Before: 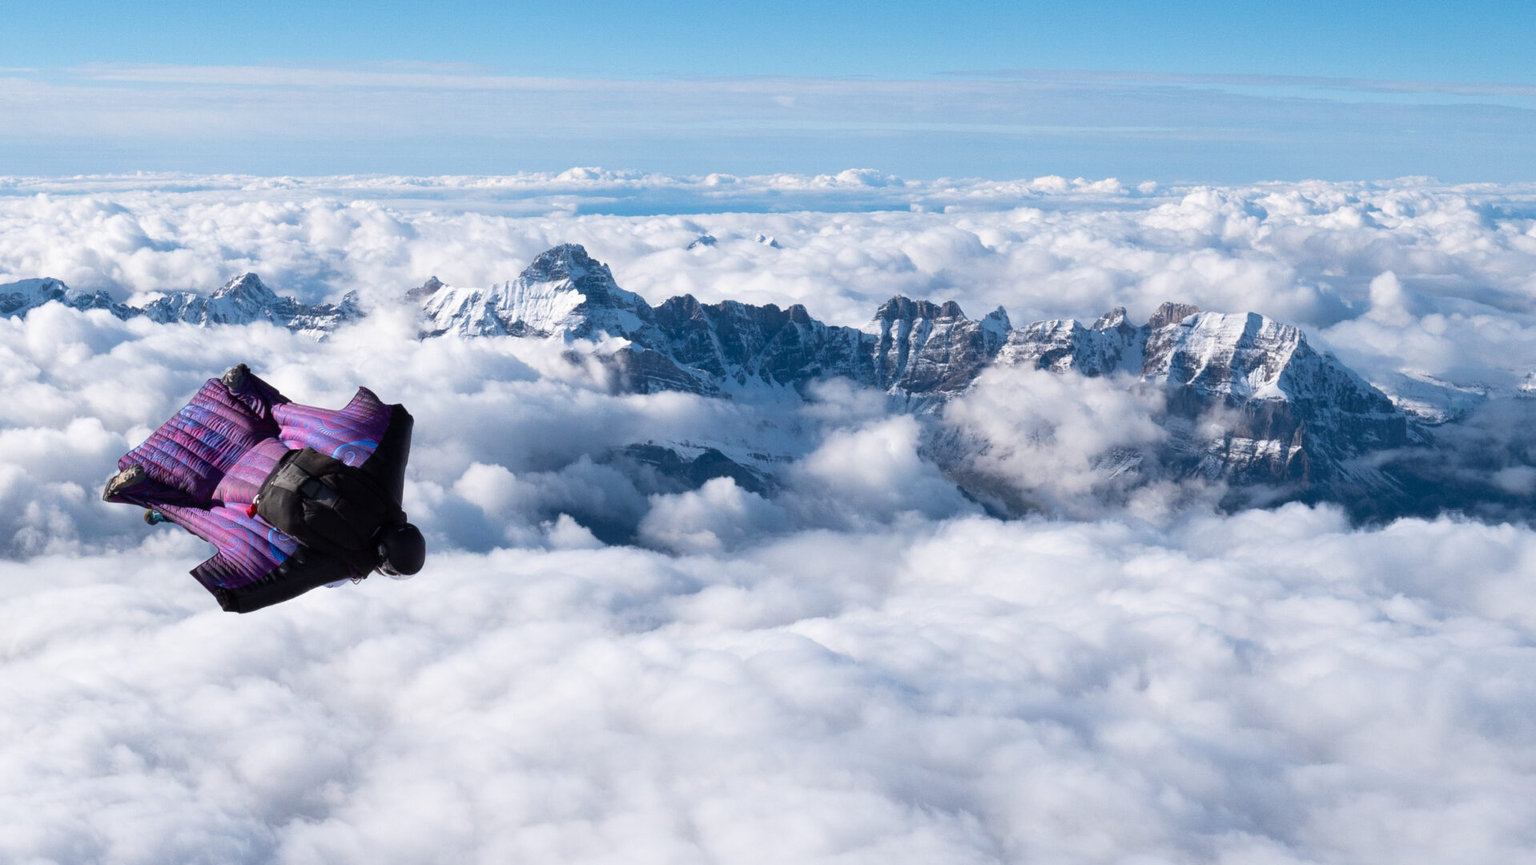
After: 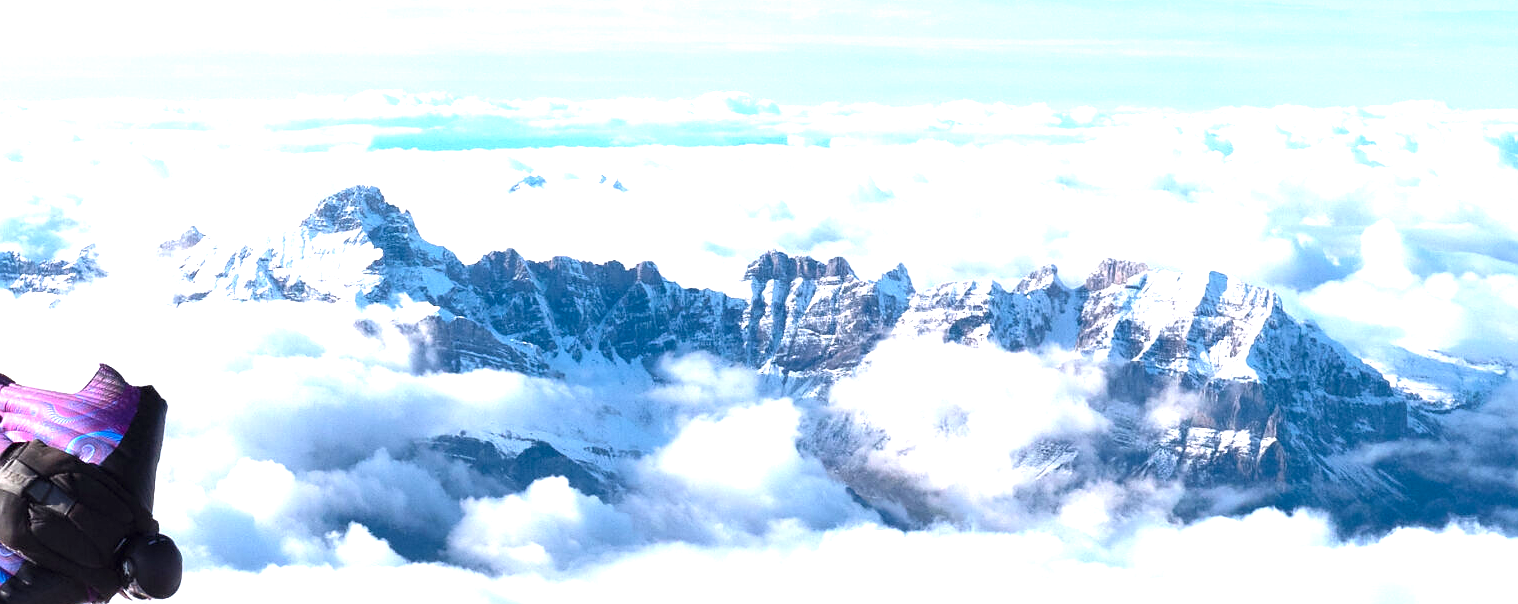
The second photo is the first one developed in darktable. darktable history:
crop: left 18.247%, top 11.101%, right 2.58%, bottom 32.969%
sharpen: radius 0.97, amount 0.611
contrast brightness saturation: contrast 0.044, saturation 0.066
exposure: black level correction 0, exposure 1.392 EV, compensate highlight preservation false
